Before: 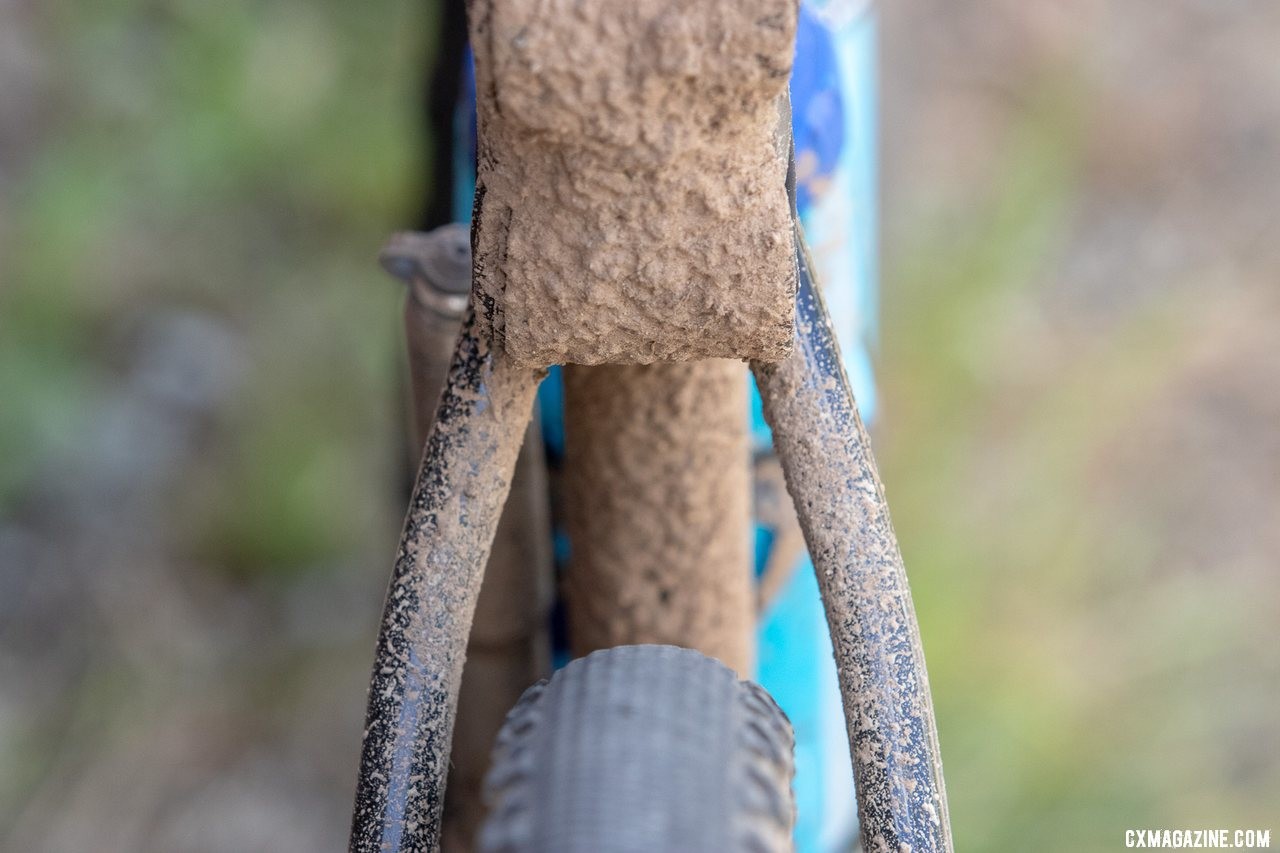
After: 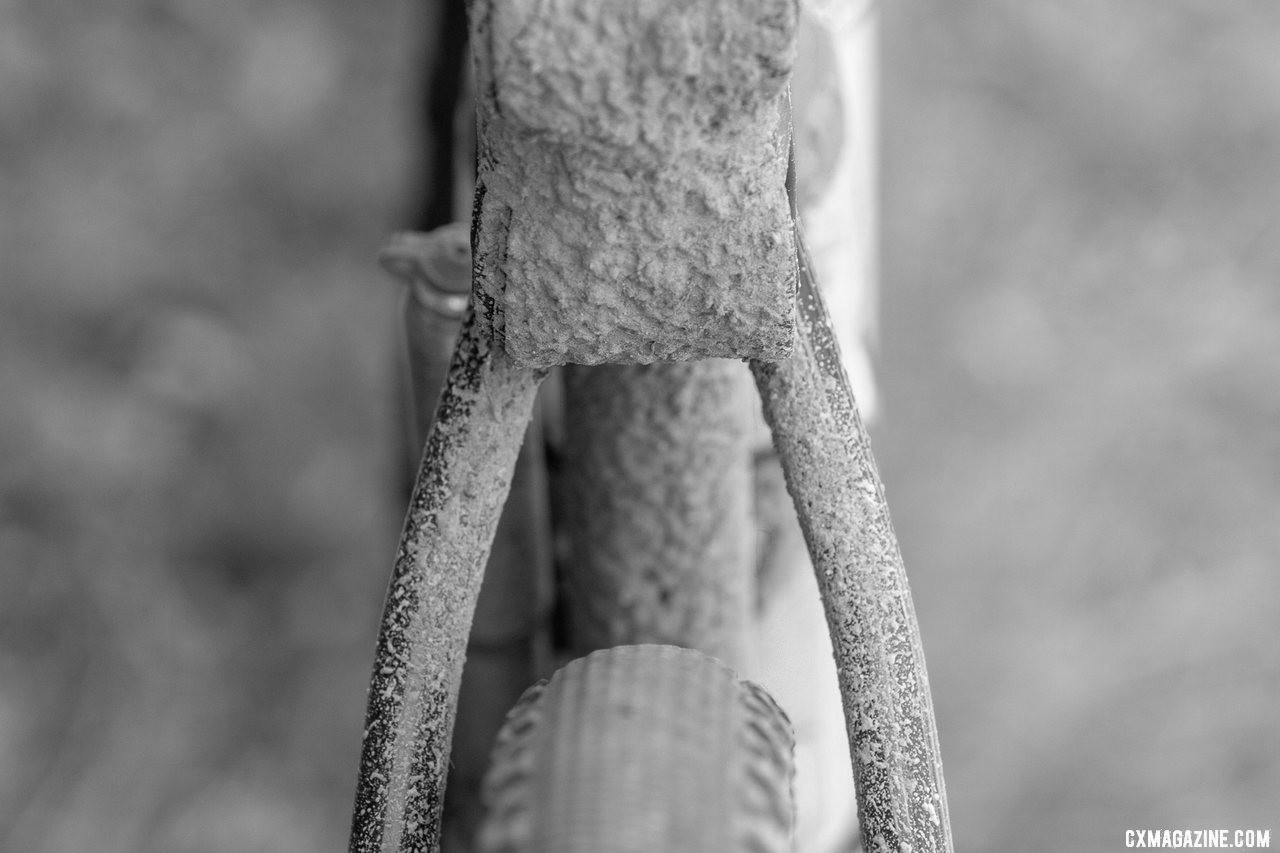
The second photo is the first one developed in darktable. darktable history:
color calibration: output gray [0.21, 0.42, 0.37, 0], x 0.37, y 0.382, temperature 4316.25 K
